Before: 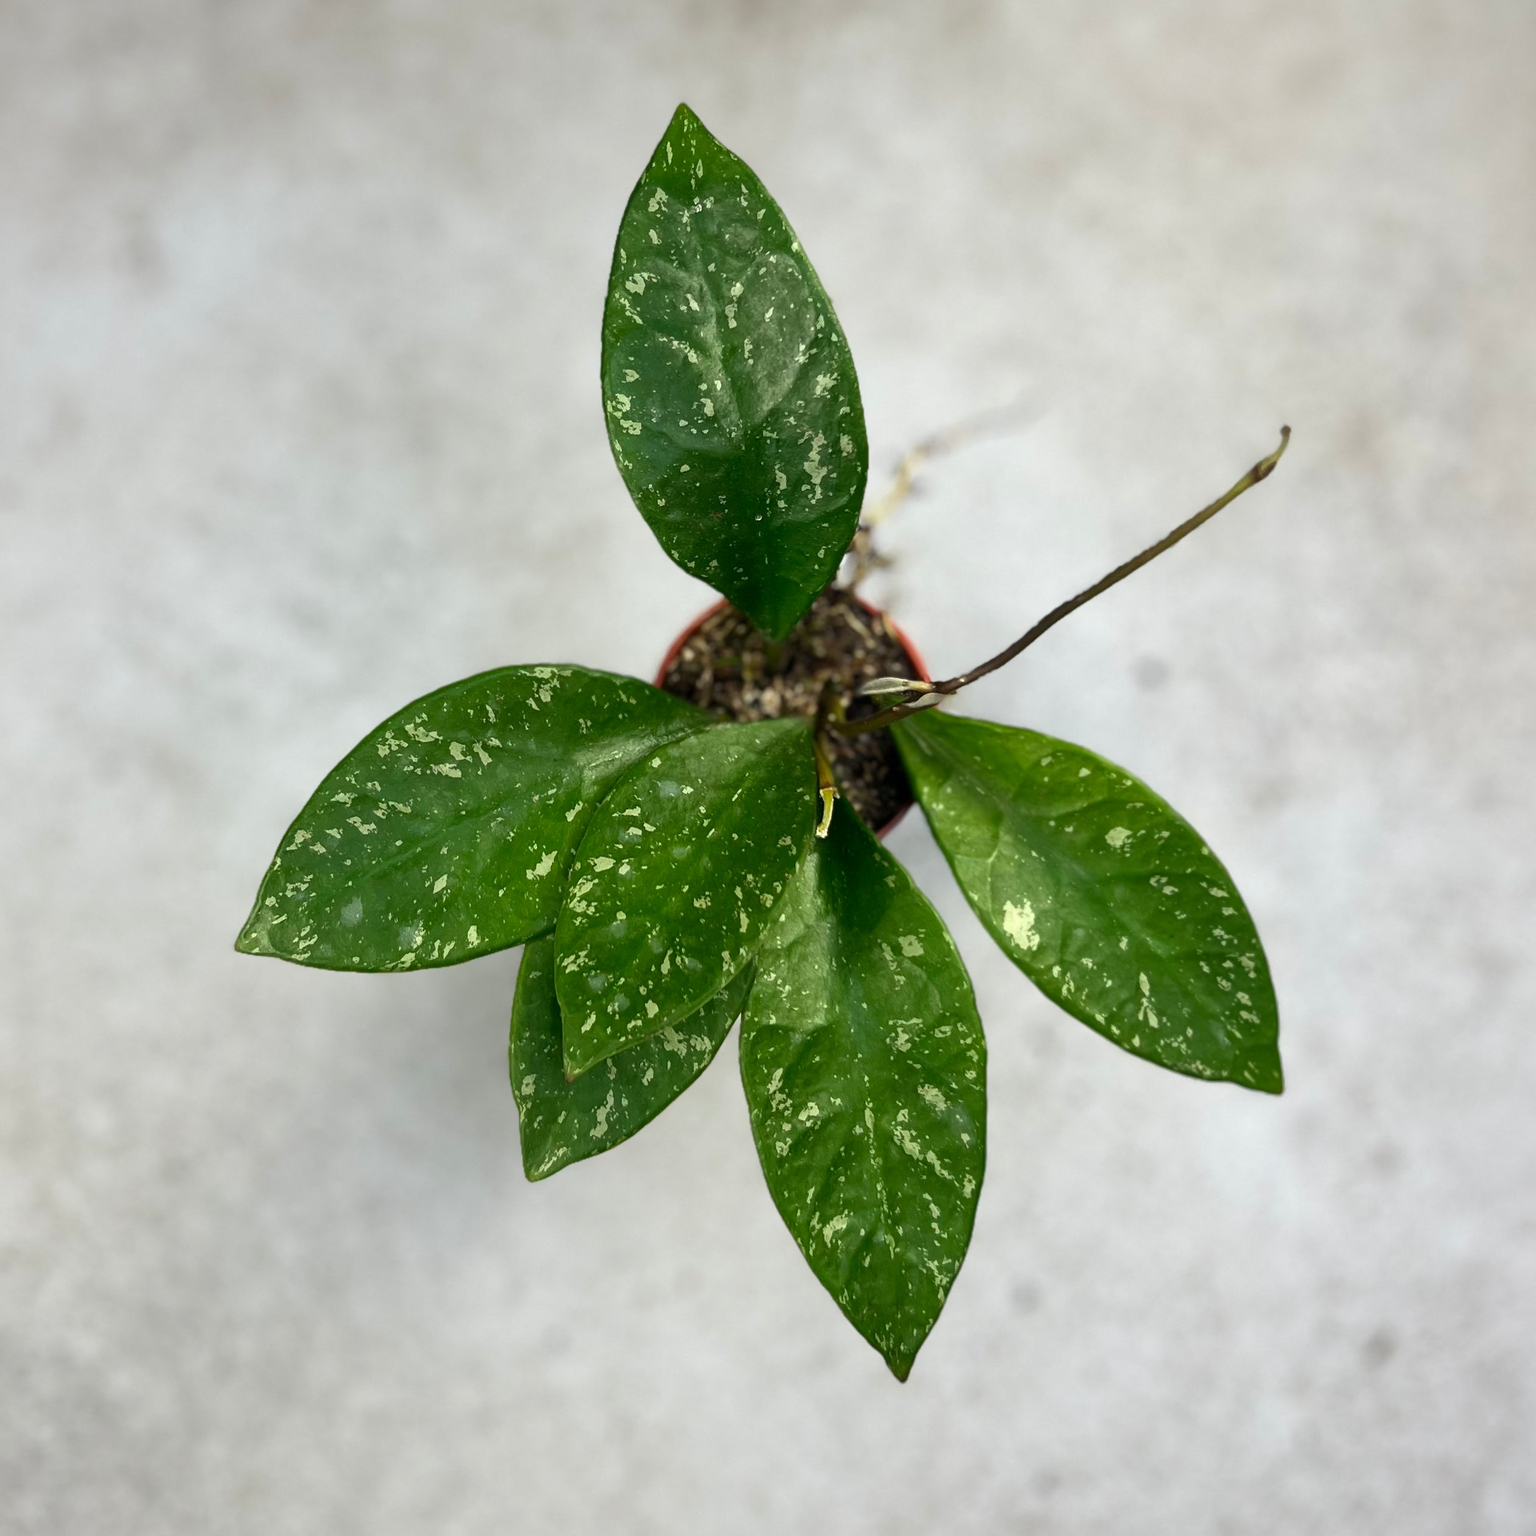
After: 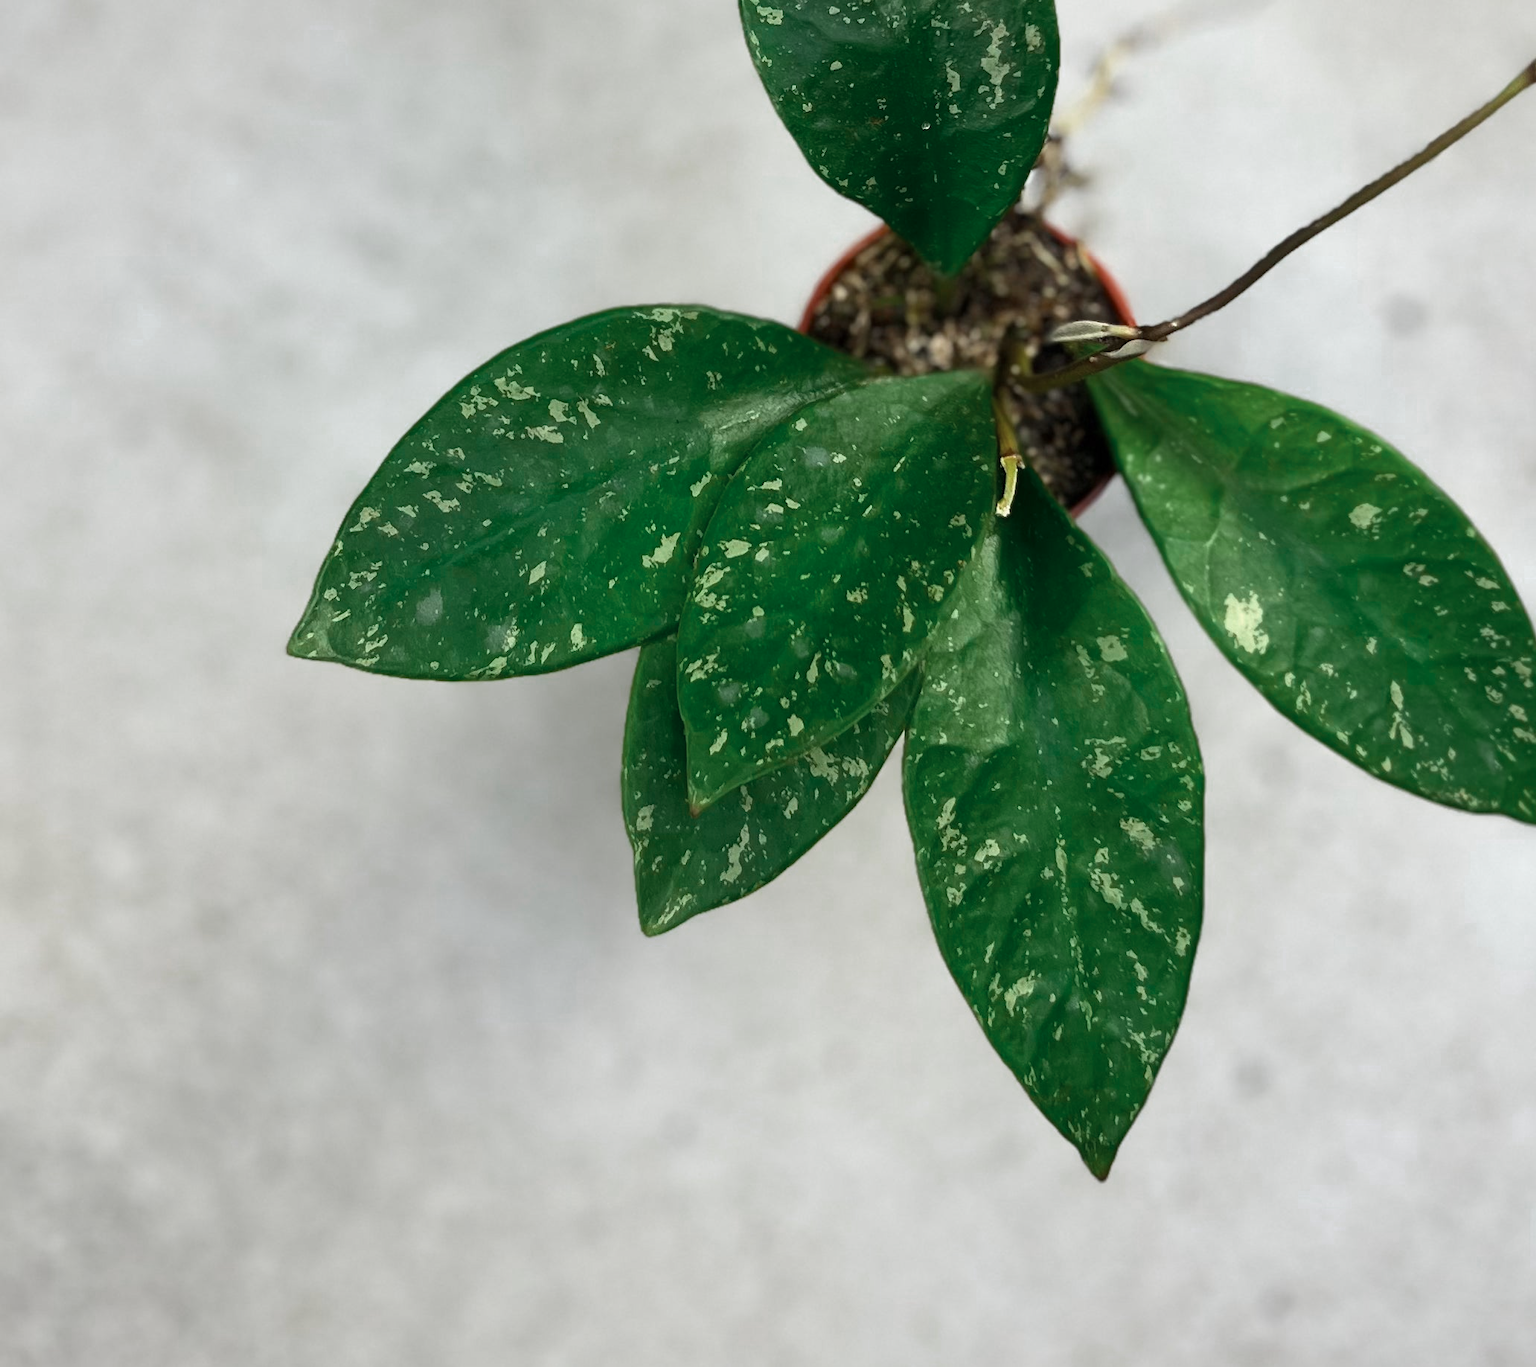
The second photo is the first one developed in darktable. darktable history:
crop: top 27.024%, right 18.048%
color zones: curves: ch0 [(0, 0.5) (0.125, 0.4) (0.25, 0.5) (0.375, 0.4) (0.5, 0.4) (0.625, 0.6) (0.75, 0.6) (0.875, 0.5)]; ch1 [(0, 0.4) (0.125, 0.5) (0.25, 0.4) (0.375, 0.4) (0.5, 0.4) (0.625, 0.4) (0.75, 0.5) (0.875, 0.4)]; ch2 [(0, 0.6) (0.125, 0.5) (0.25, 0.5) (0.375, 0.6) (0.5, 0.6) (0.625, 0.5) (0.75, 0.5) (0.875, 0.5)]
